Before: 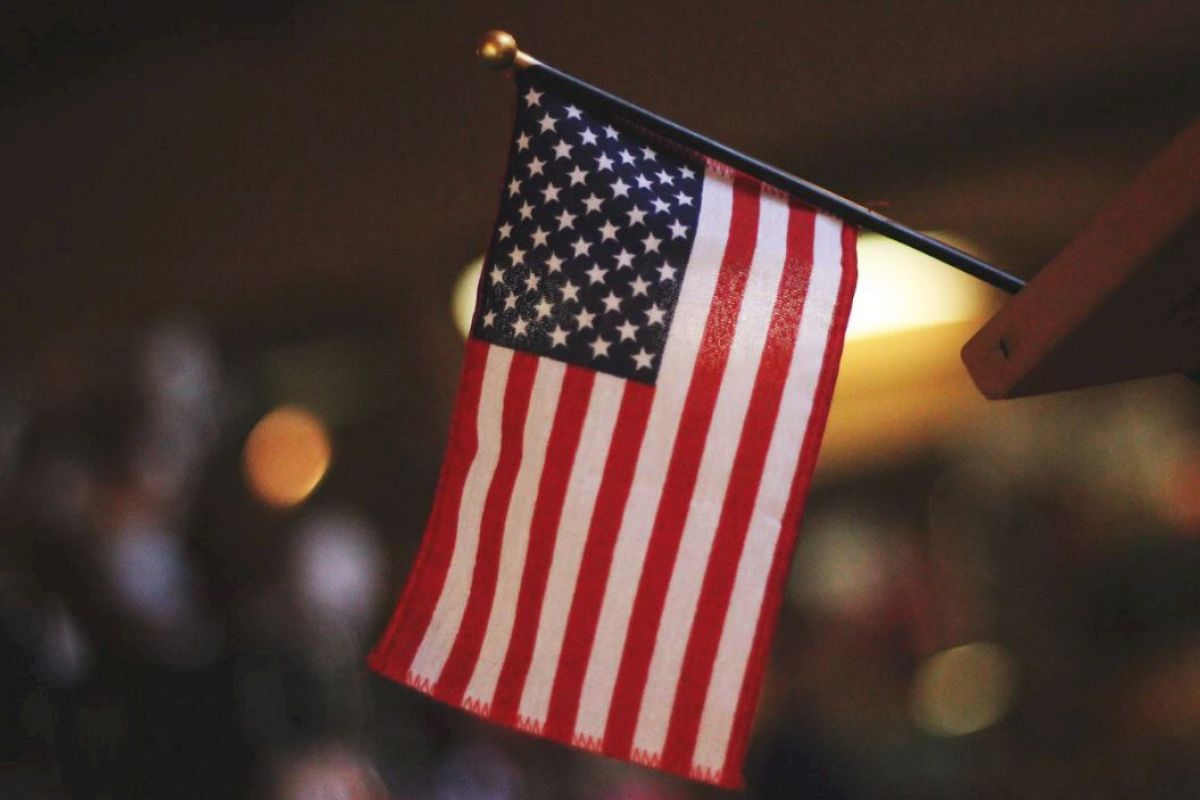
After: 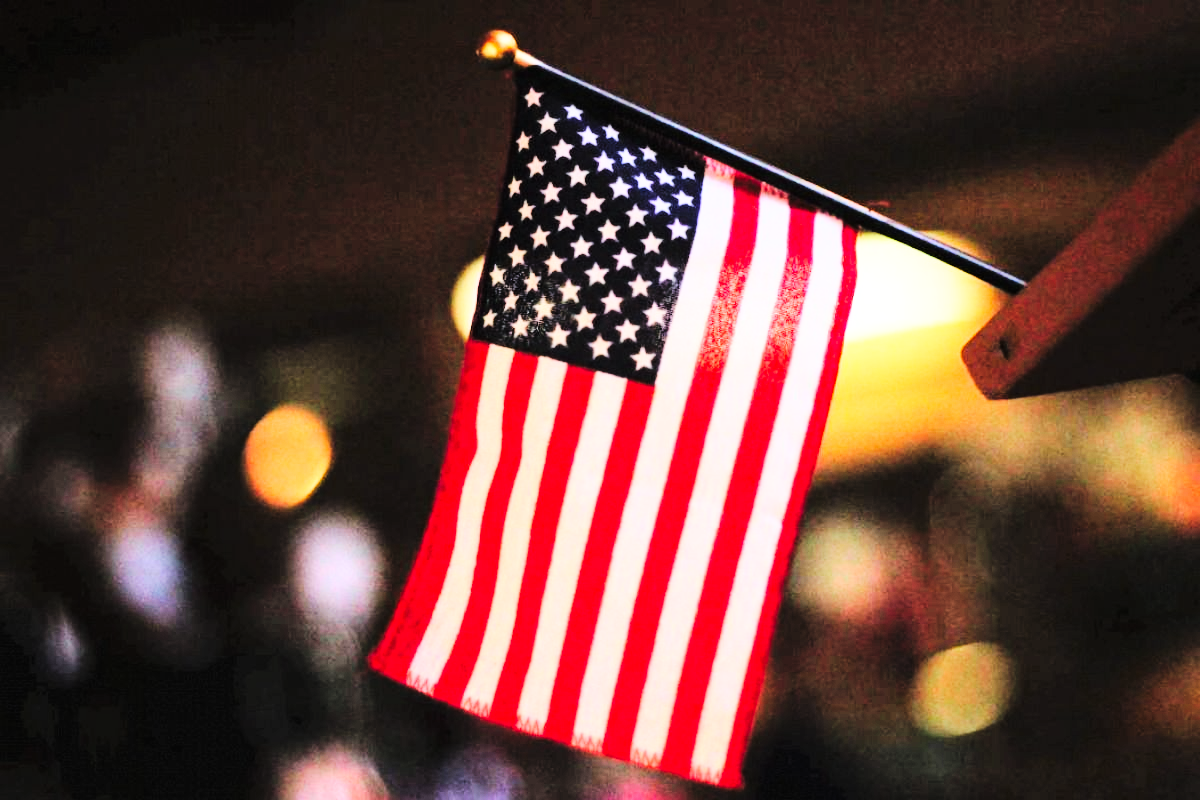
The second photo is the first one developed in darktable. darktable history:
tone curve: curves: ch0 [(0, 0) (0.004, 0) (0.133, 0.071) (0.325, 0.456) (0.832, 0.957) (1, 1)], color space Lab, linked channels, preserve colors none
base curve: curves: ch0 [(0, 0) (0.028, 0.03) (0.121, 0.232) (0.46, 0.748) (0.859, 0.968) (1, 1)], preserve colors none
